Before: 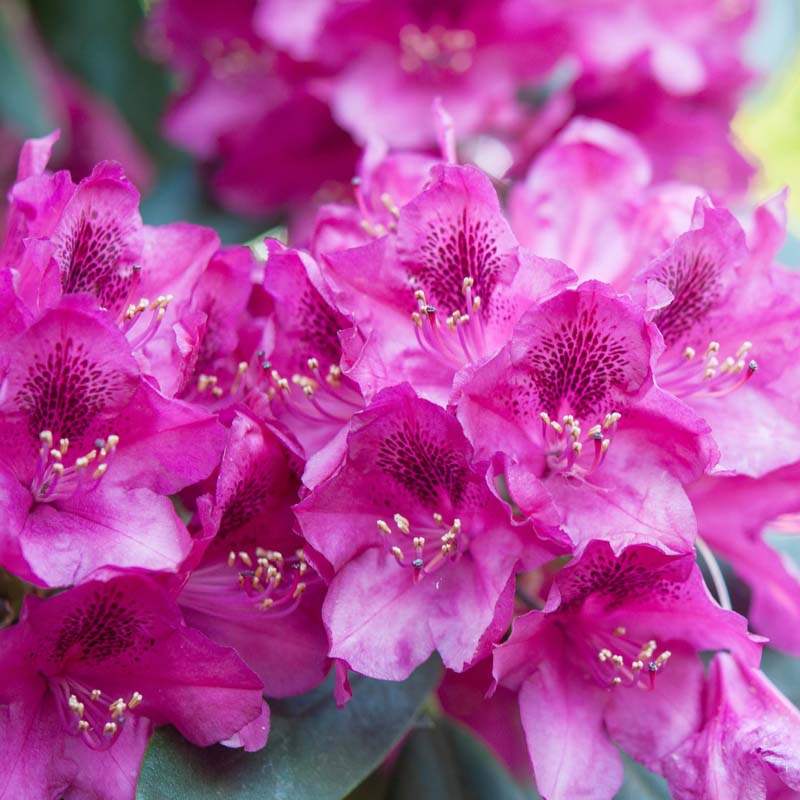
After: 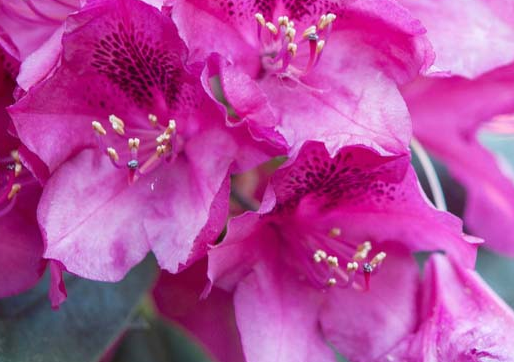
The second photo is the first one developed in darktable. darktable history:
crop and rotate: left 35.66%, top 49.895%, bottom 4.814%
